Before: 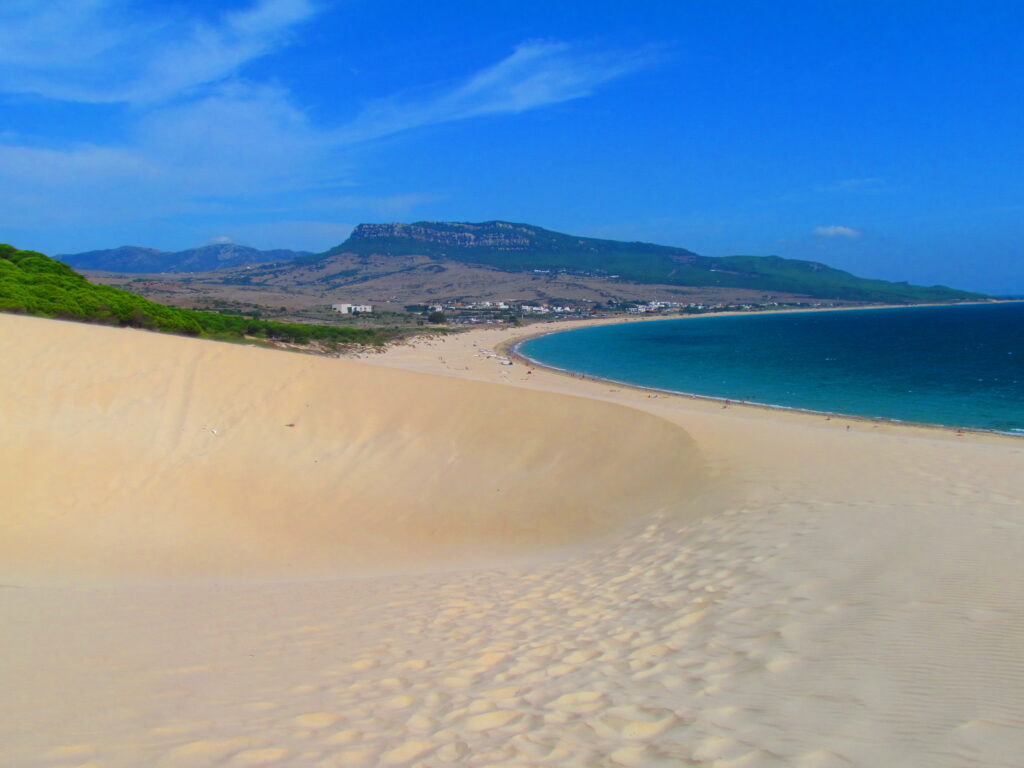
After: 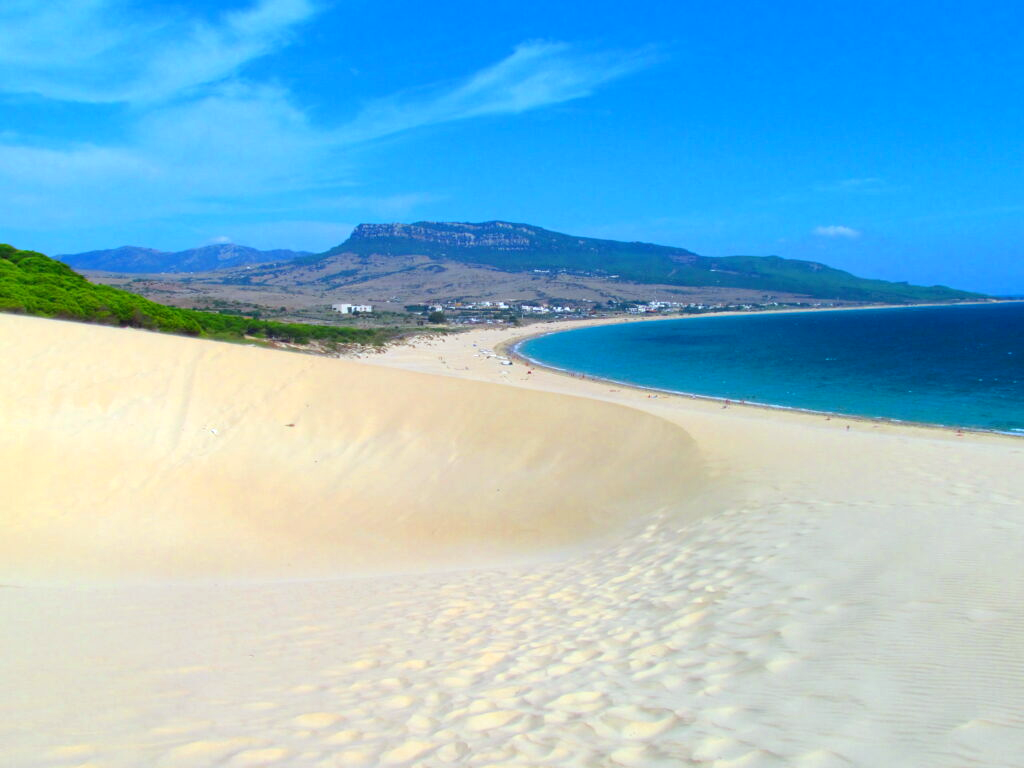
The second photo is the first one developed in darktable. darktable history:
white balance: red 0.925, blue 1.046
exposure: black level correction 0, exposure 0.7 EV, compensate exposure bias true, compensate highlight preservation false
